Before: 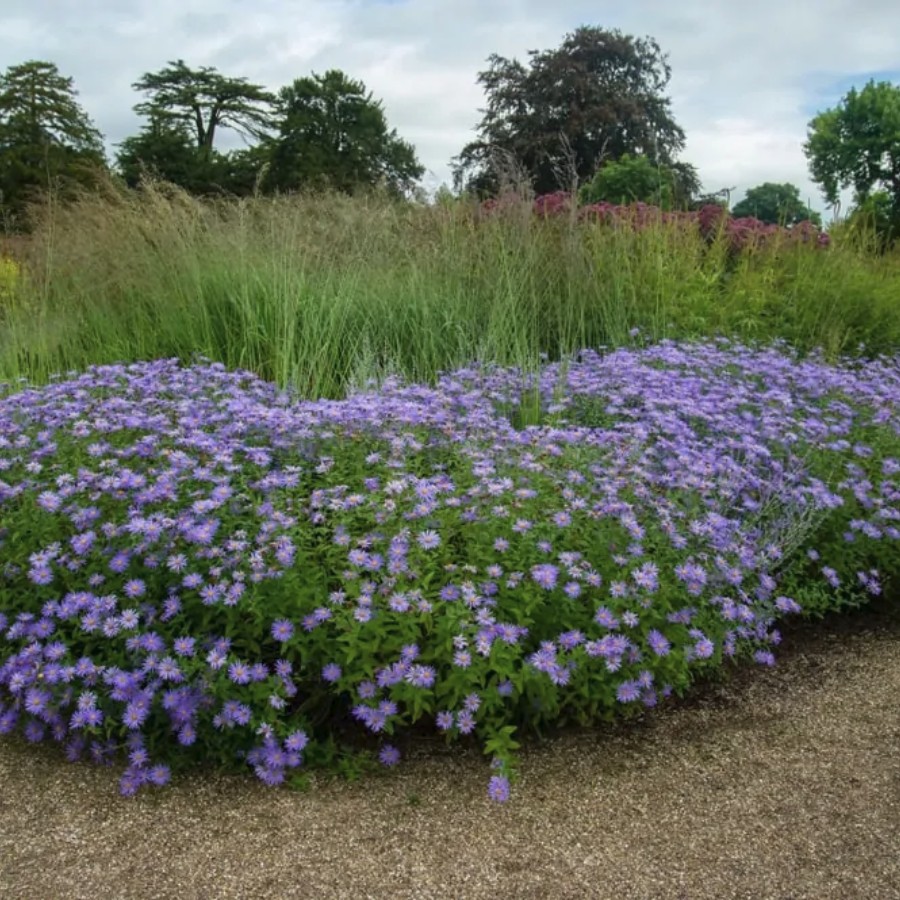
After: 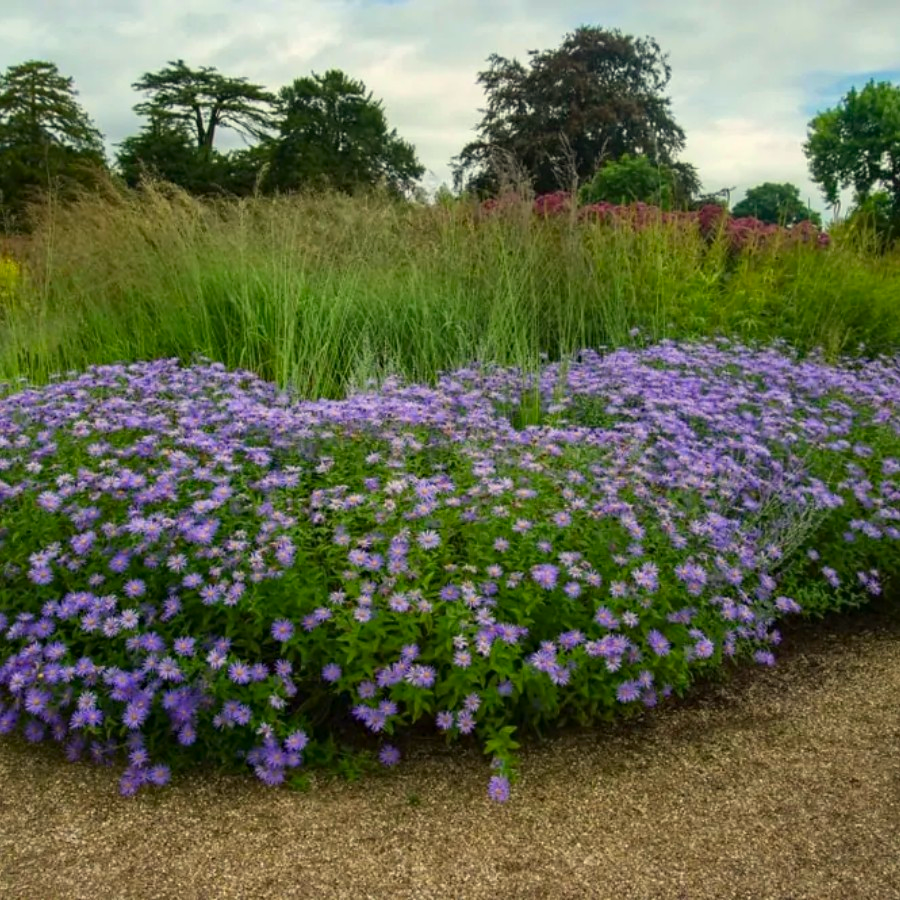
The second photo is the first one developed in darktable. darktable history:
white balance: red 1.029, blue 0.92
contrast brightness saturation: contrast 0.09, saturation 0.28
haze removal: compatibility mode true, adaptive false
